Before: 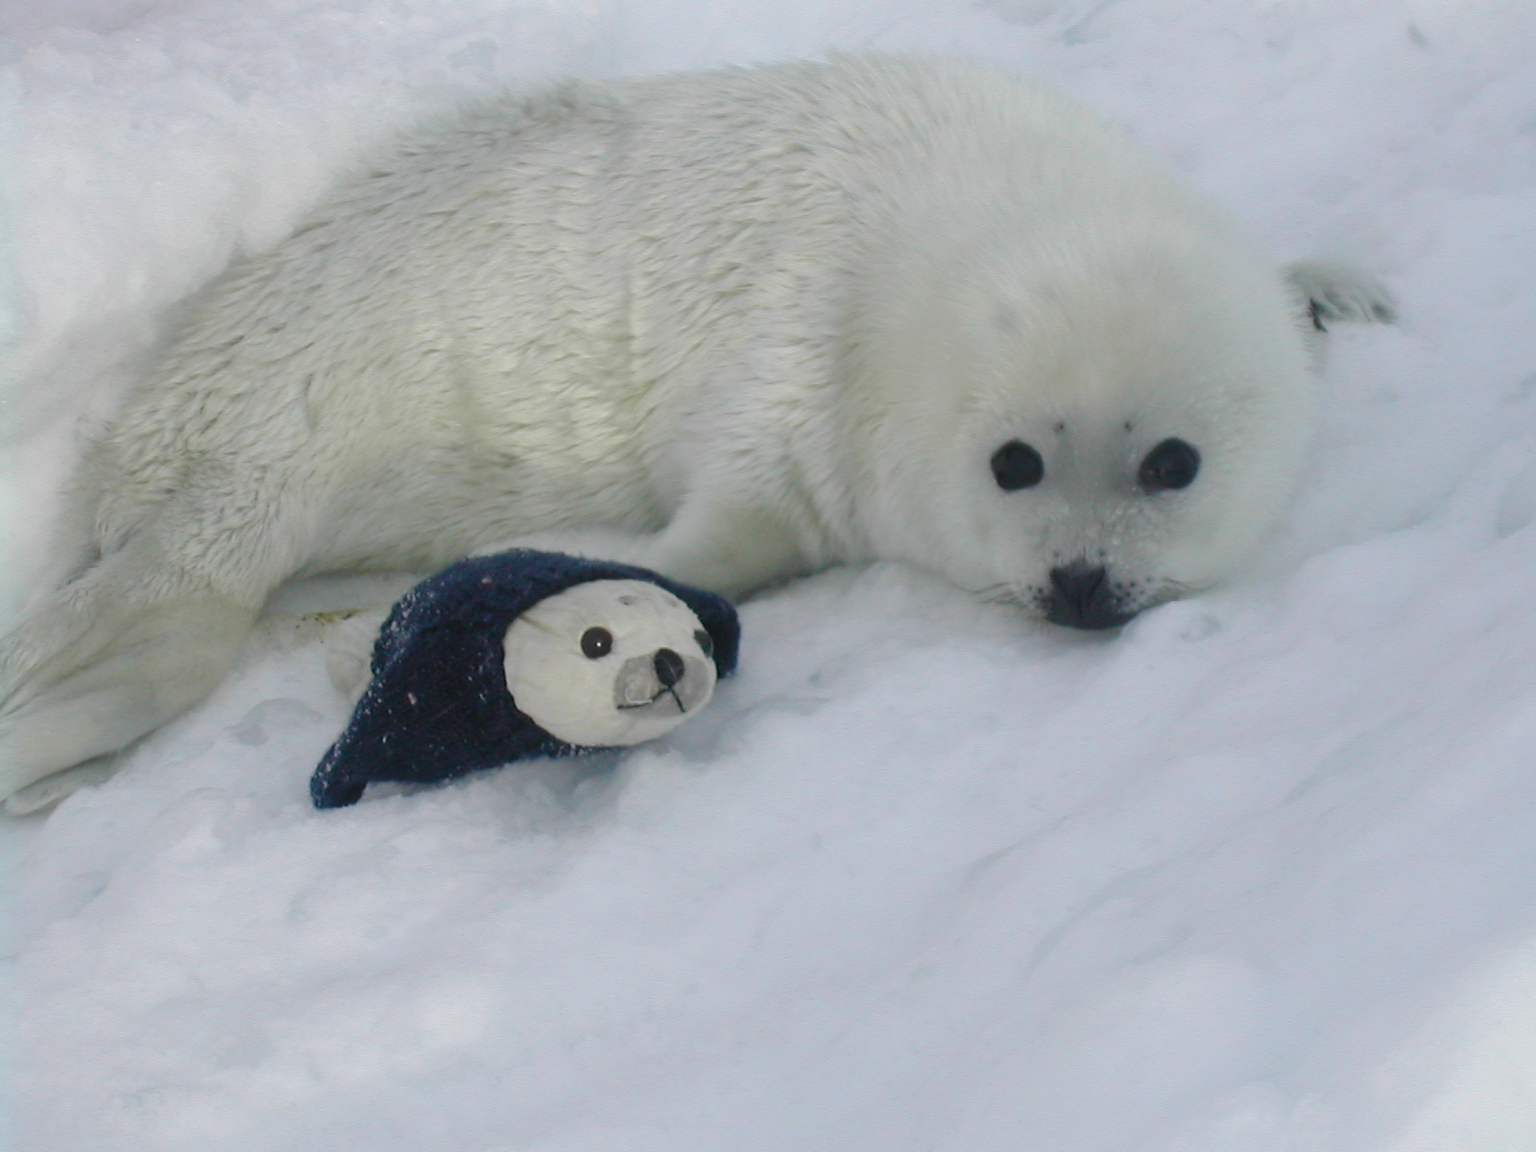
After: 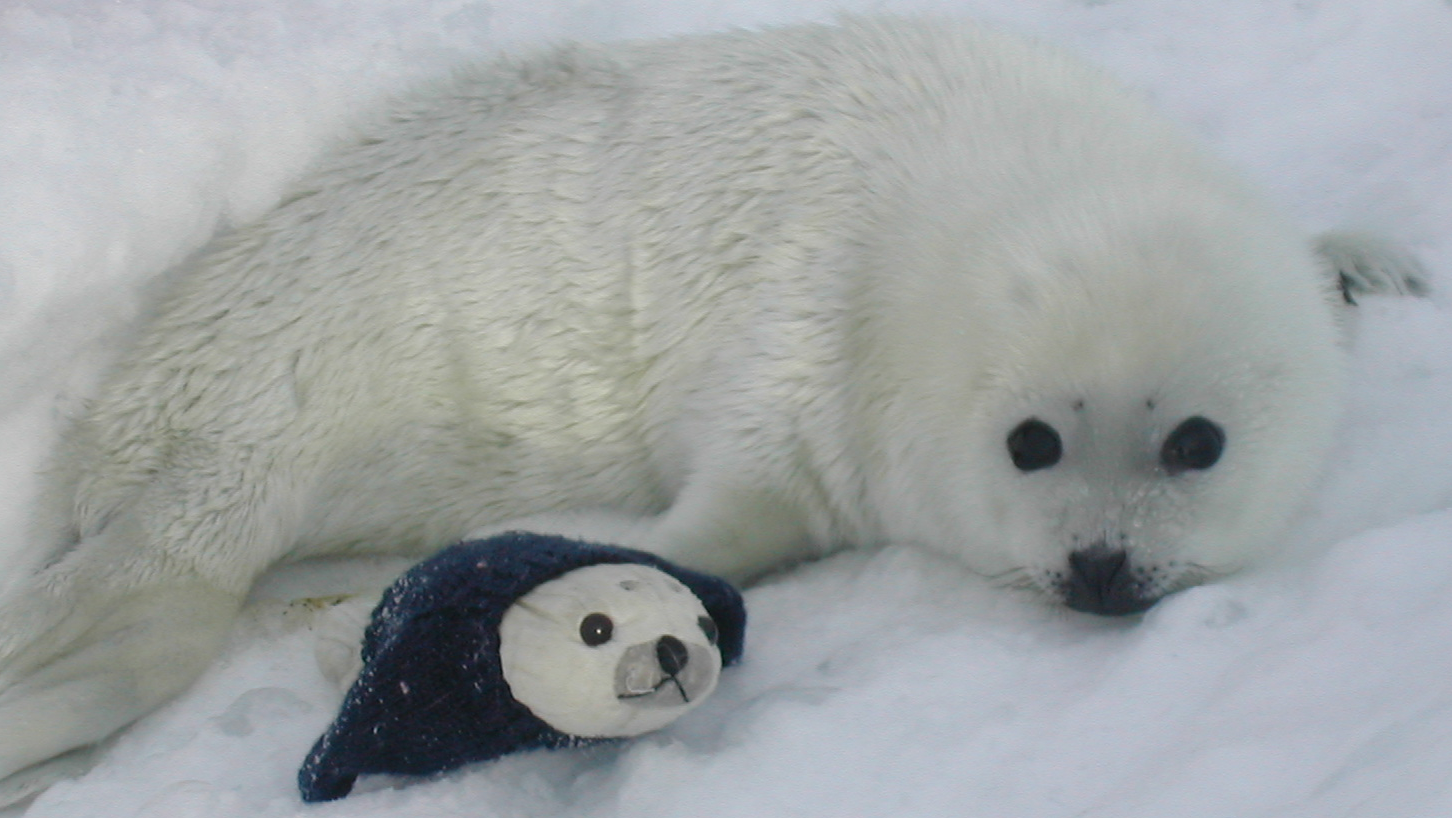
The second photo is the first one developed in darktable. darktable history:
contrast brightness saturation: saturation -0.047
exposure: black level correction 0, compensate exposure bias true, compensate highlight preservation false
crop: left 1.609%, top 3.355%, right 7.638%, bottom 28.461%
